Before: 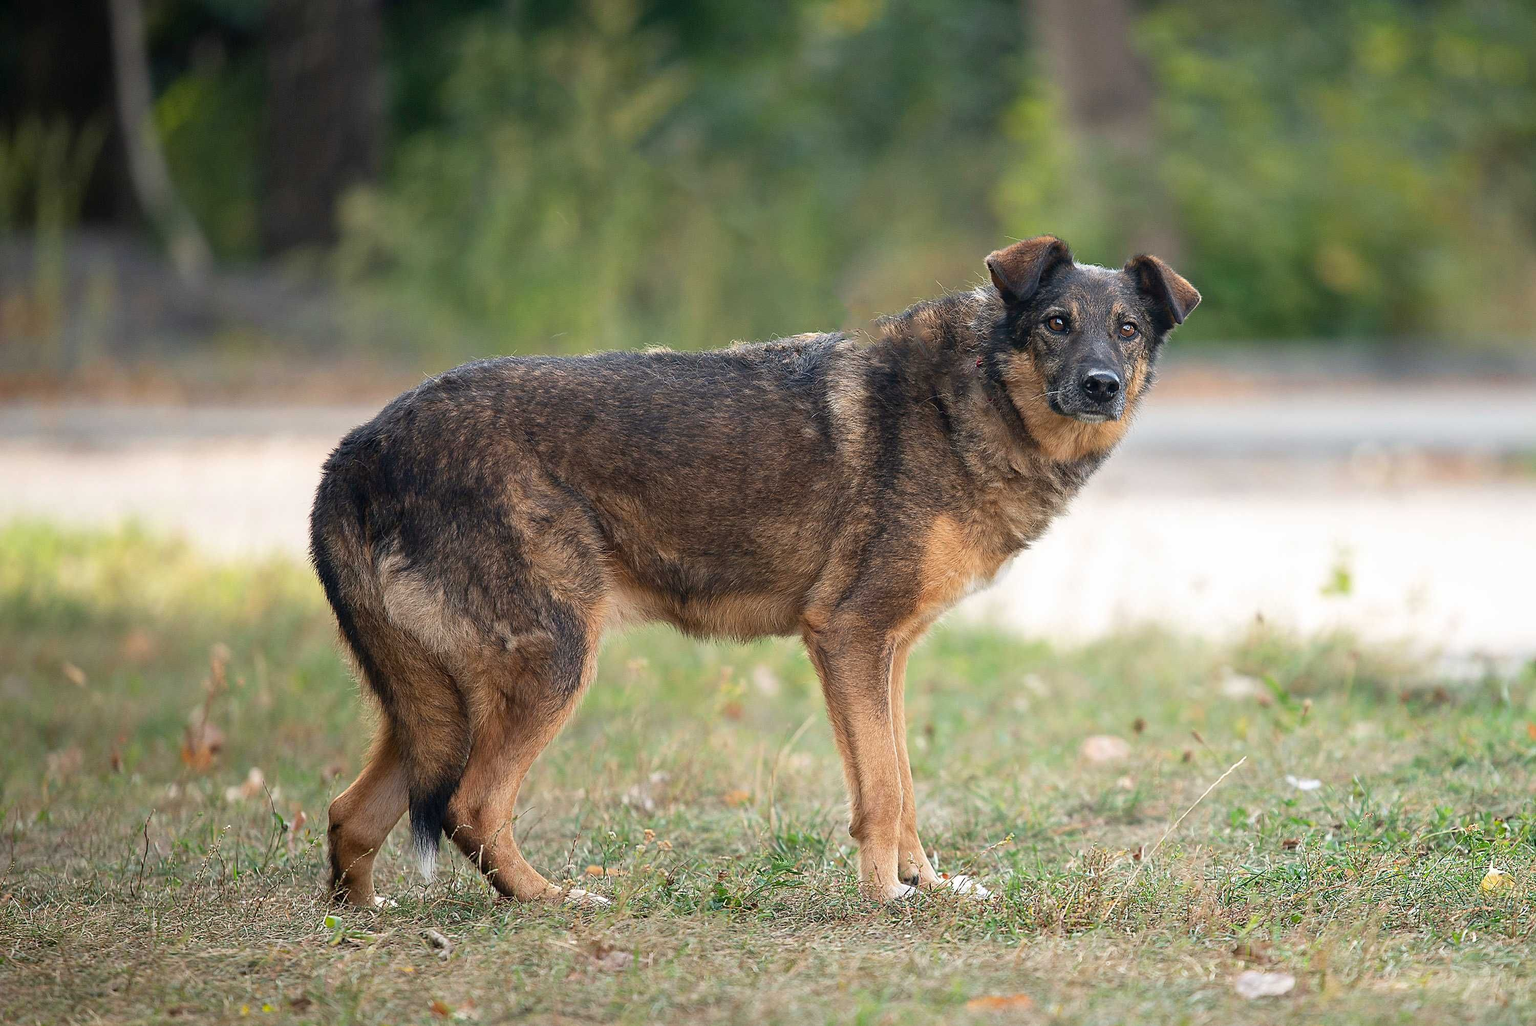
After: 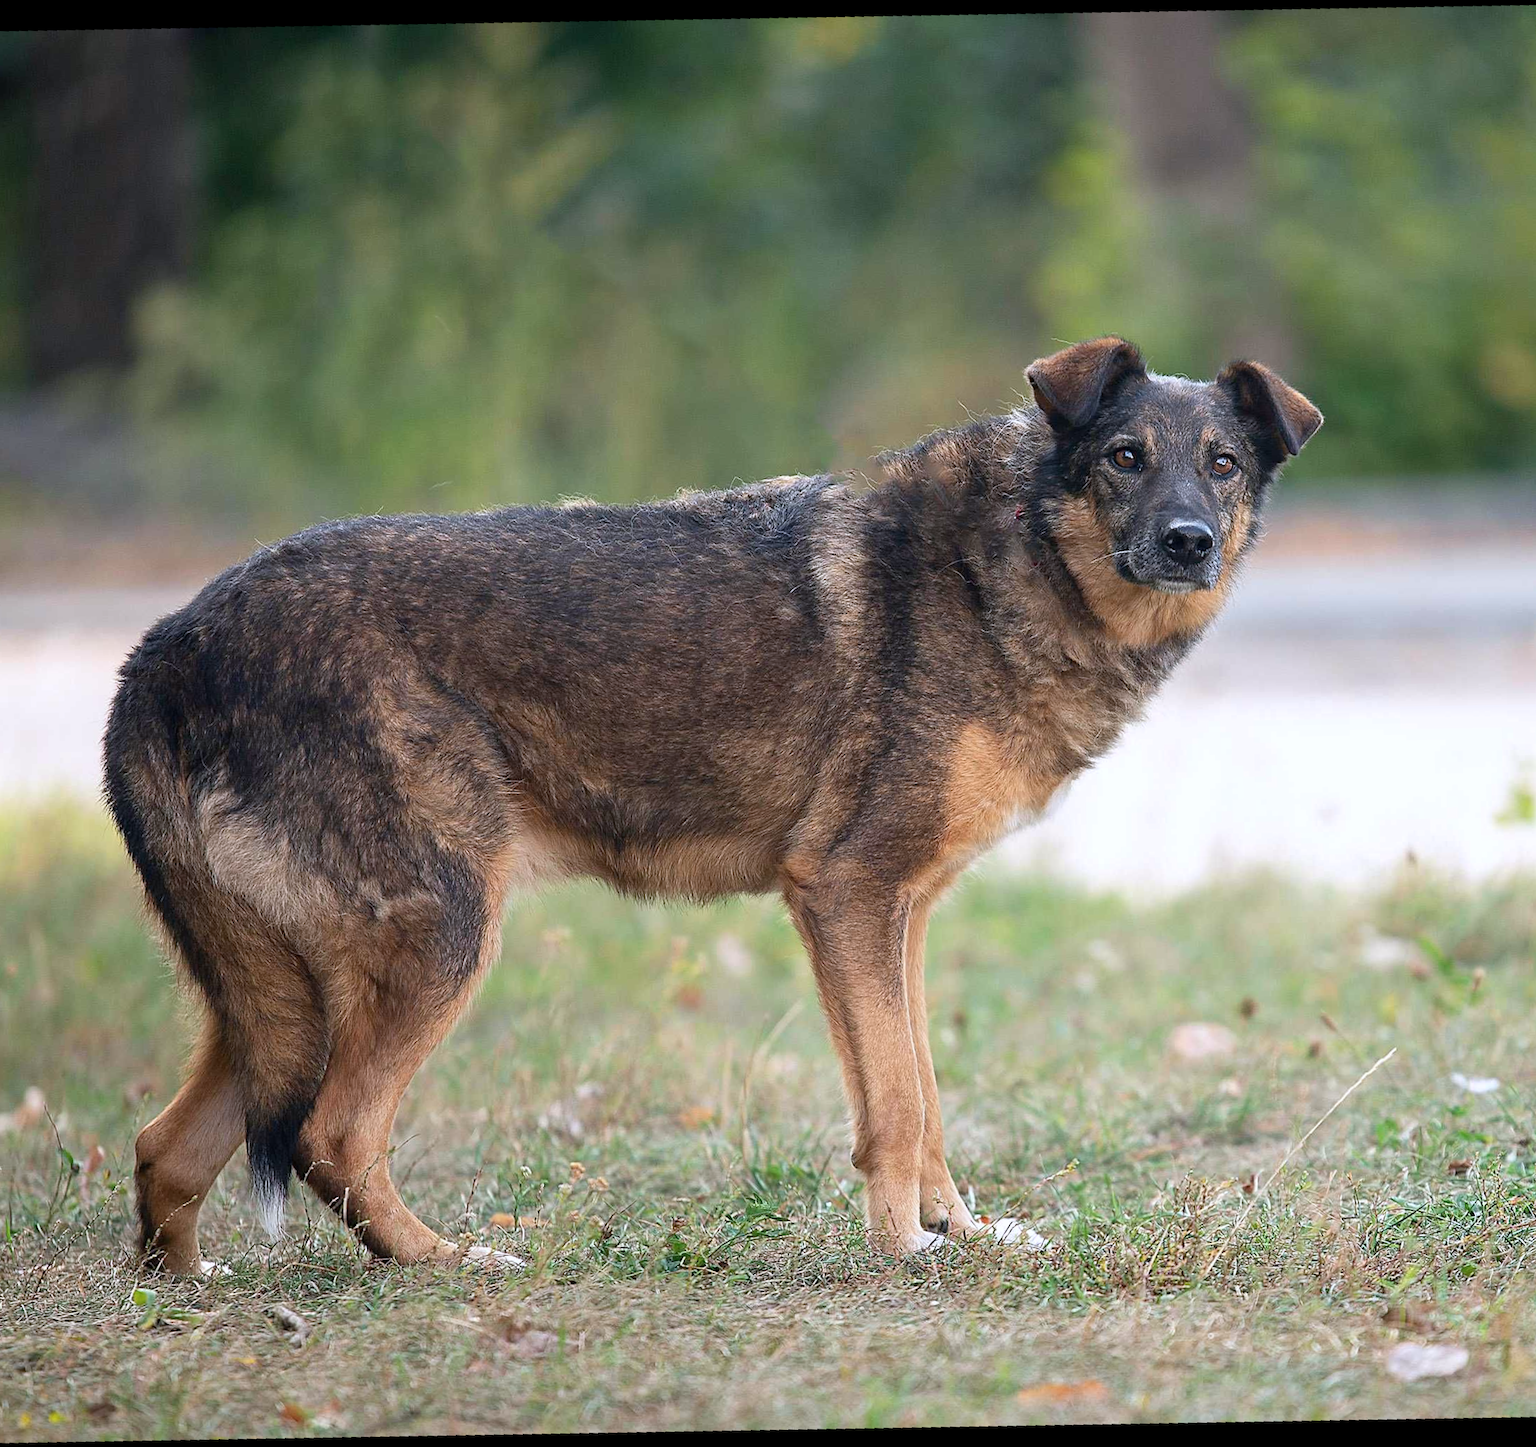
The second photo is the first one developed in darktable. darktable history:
crop and rotate: angle -3.27°, left 14.277%, top 0.028%, right 10.766%, bottom 0.028%
color calibration: illuminant as shot in camera, x 0.358, y 0.373, temperature 4628.91 K
rotate and perspective: rotation -4.25°, automatic cropping off
